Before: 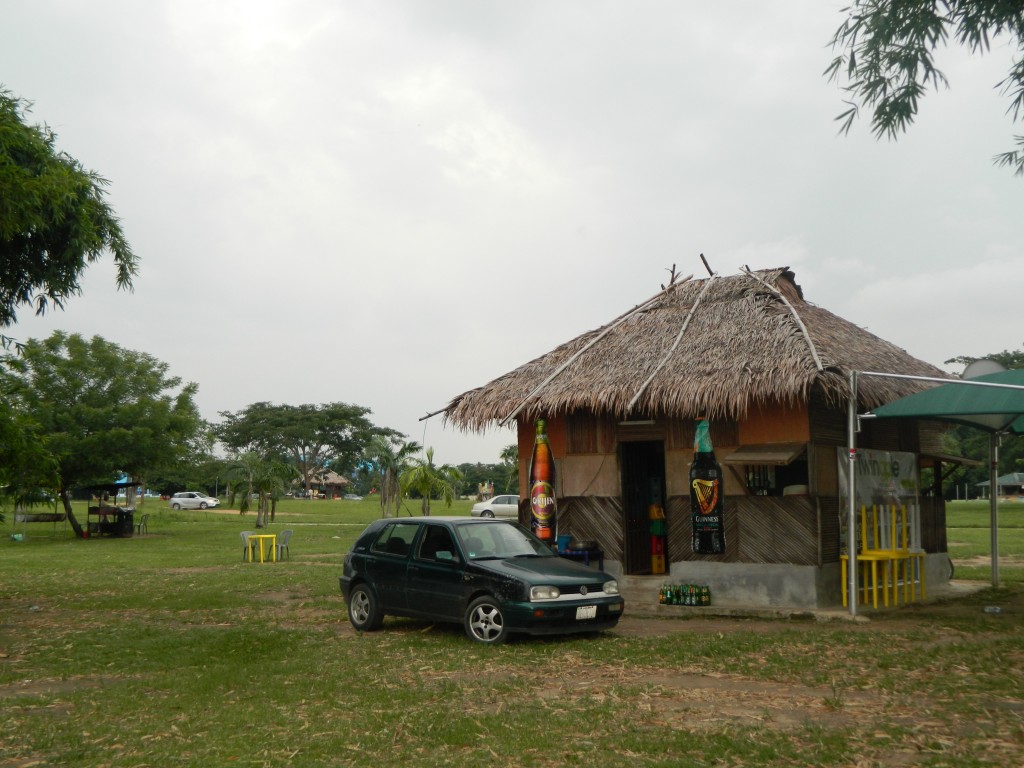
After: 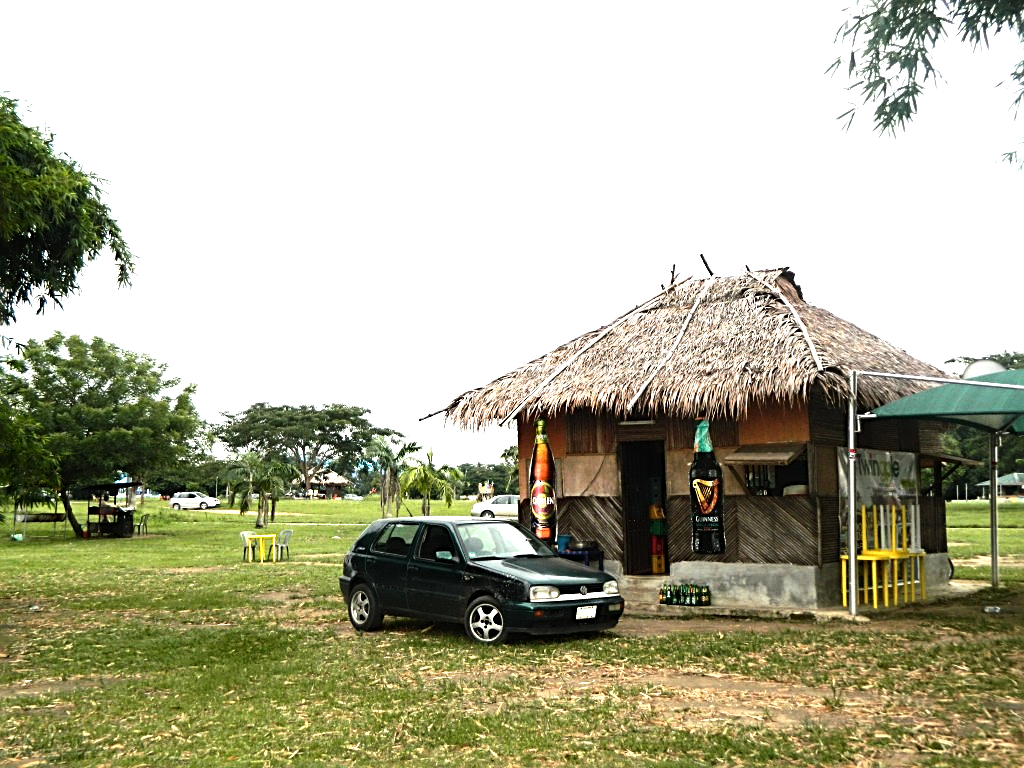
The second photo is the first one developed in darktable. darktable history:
sharpen: radius 2.767
exposure: black level correction 0, exposure 1 EV, compensate highlight preservation false
tone equalizer: -8 EV -1.08 EV, -7 EV -1.01 EV, -6 EV -0.867 EV, -5 EV -0.578 EV, -3 EV 0.578 EV, -2 EV 0.867 EV, -1 EV 1.01 EV, +0 EV 1.08 EV, edges refinement/feathering 500, mask exposure compensation -1.57 EV, preserve details no
